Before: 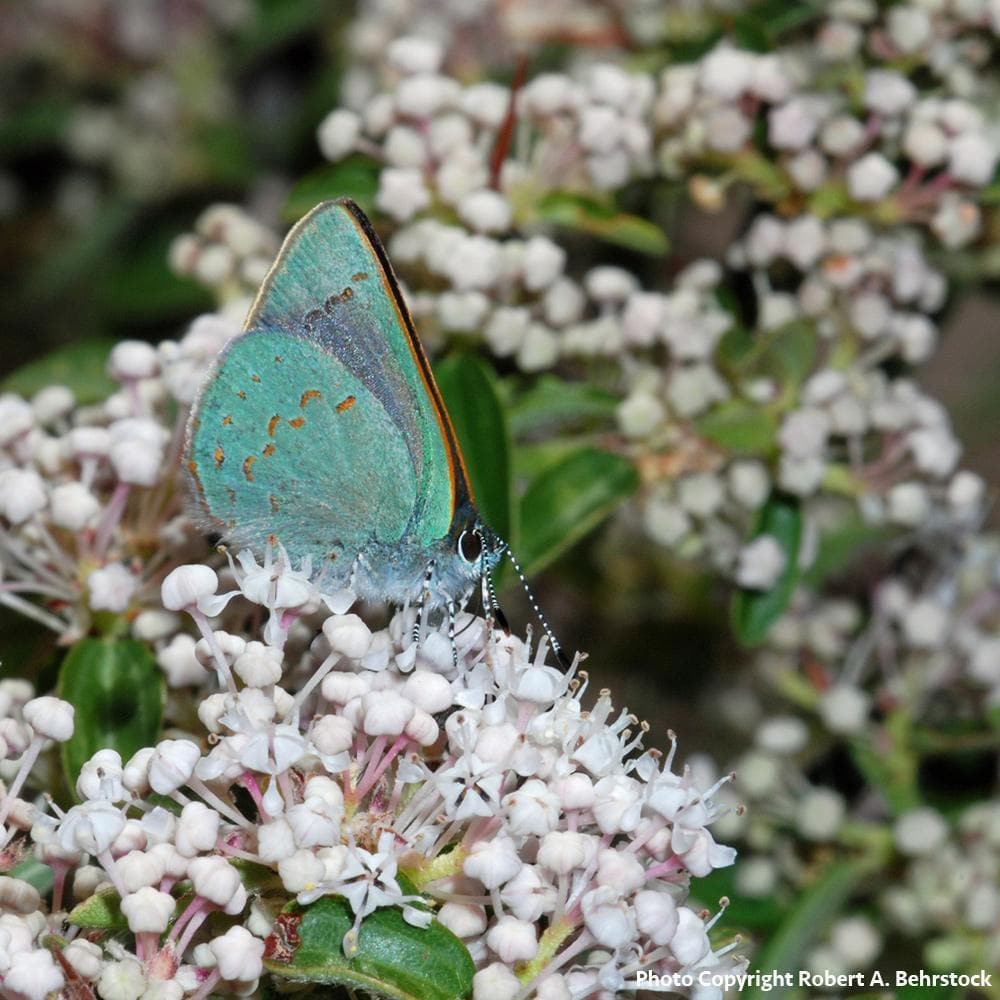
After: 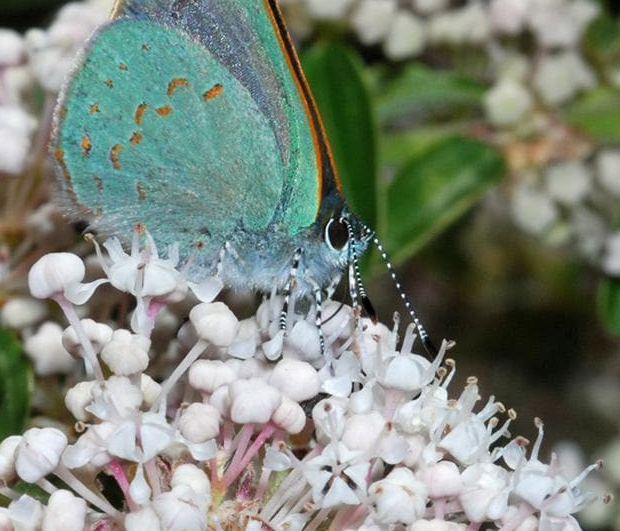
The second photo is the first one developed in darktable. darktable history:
exposure: compensate highlight preservation false
crop: left 13.312%, top 31.28%, right 24.627%, bottom 15.582%
tone equalizer: -8 EV -0.55 EV
